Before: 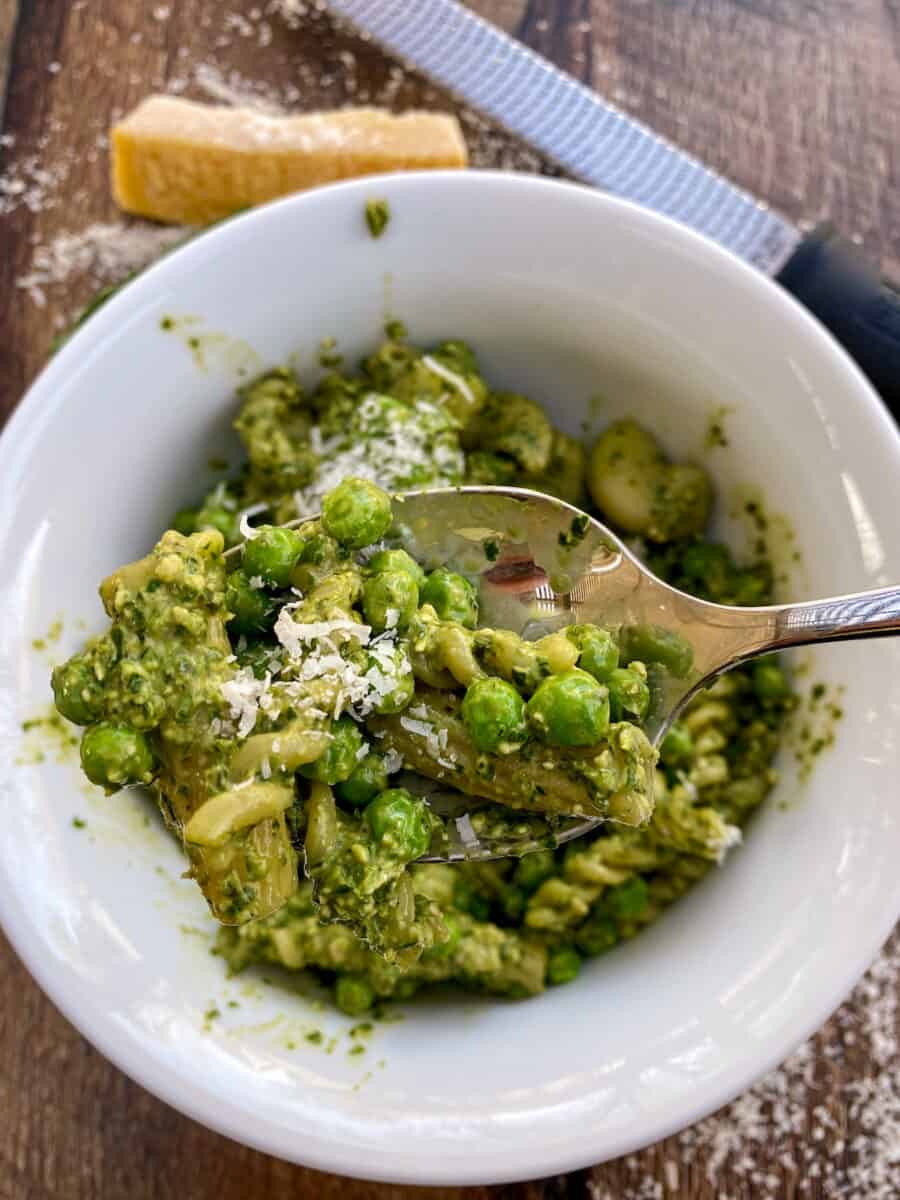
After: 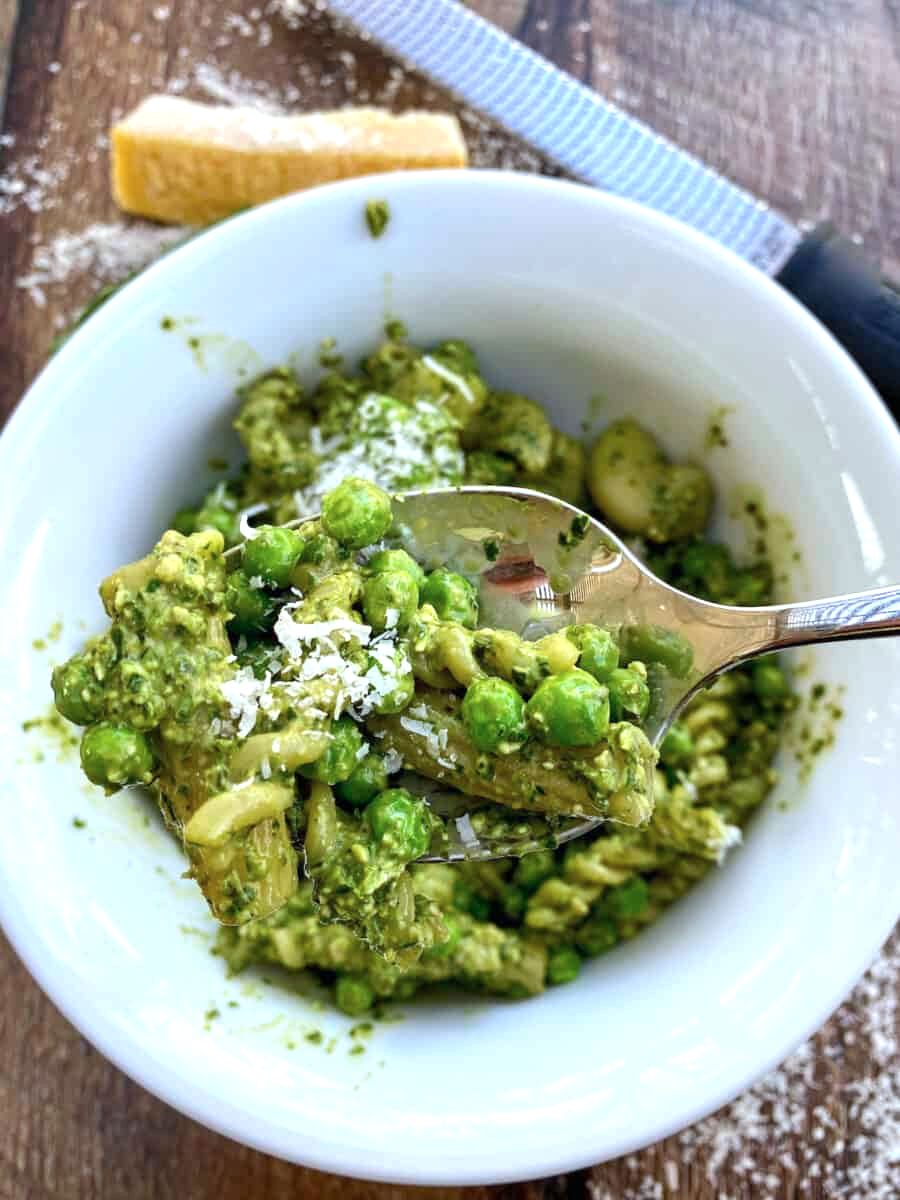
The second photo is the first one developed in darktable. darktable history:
exposure: black level correction 0, exposure 0.5 EV, compensate highlight preservation false
color calibration: illuminant F (fluorescent), F source F9 (Cool White Deluxe 4150 K) – high CRI, x 0.374, y 0.373, temperature 4158.34 K
